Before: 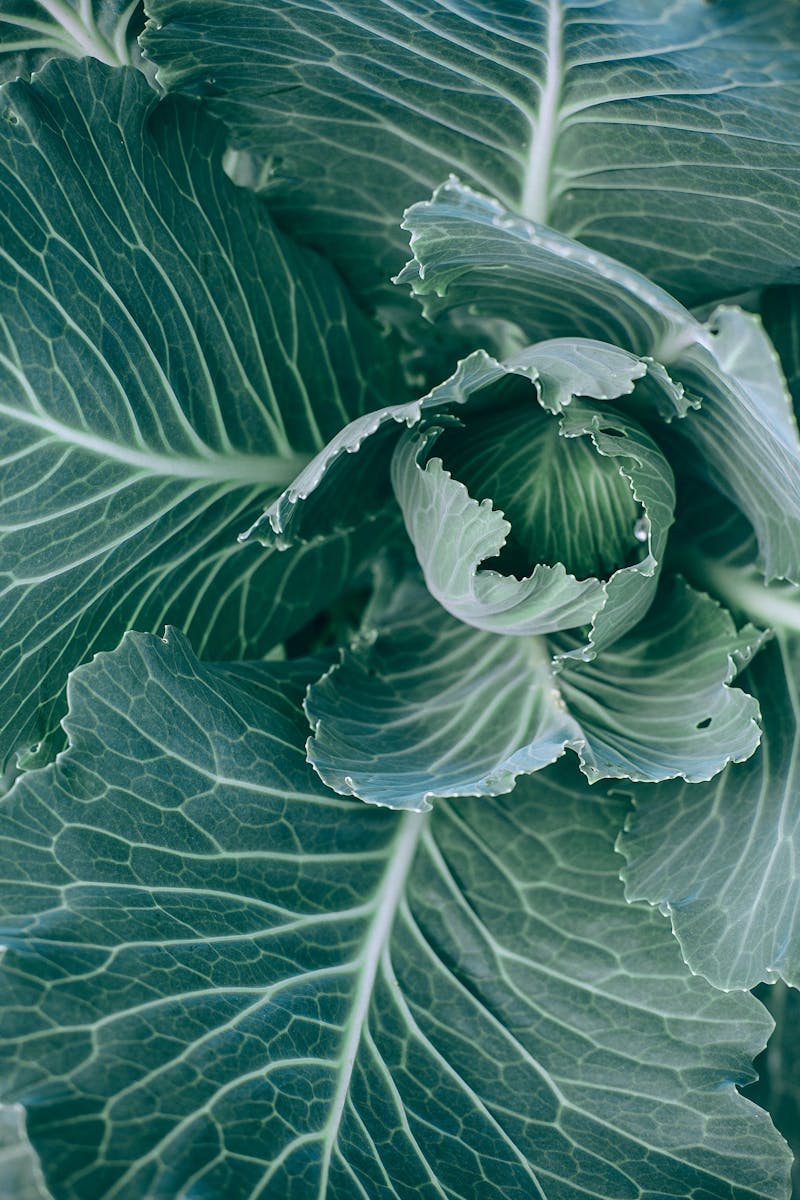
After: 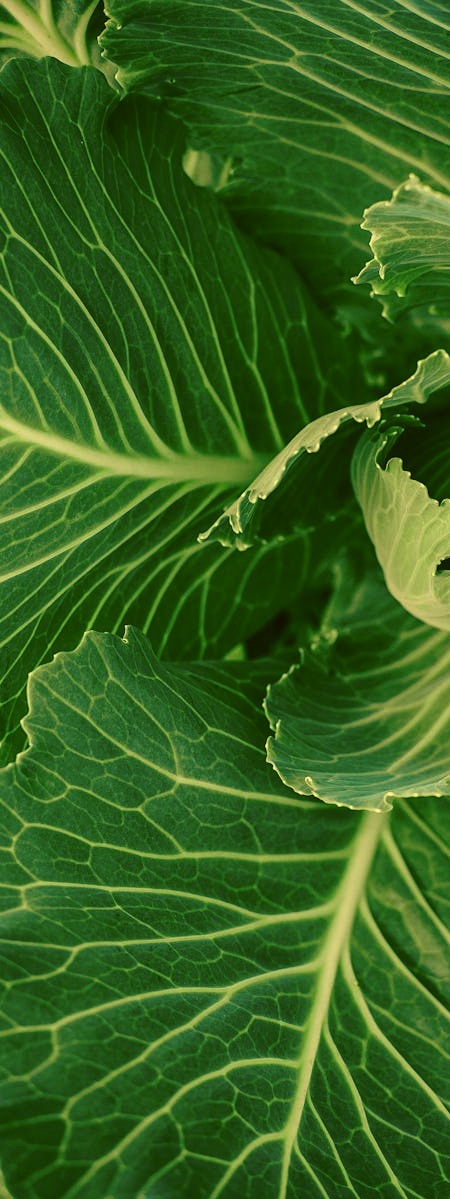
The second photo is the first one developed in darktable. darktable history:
crop: left 5.114%, right 38.589%
color correction: highlights a* 0.162, highlights b* 29.53, shadows a* -0.162, shadows b* 21.09
color balance: mode lift, gamma, gain (sRGB), lift [1, 0.69, 1, 1], gamma [1, 1.482, 1, 1], gain [1, 1, 1, 0.802]
